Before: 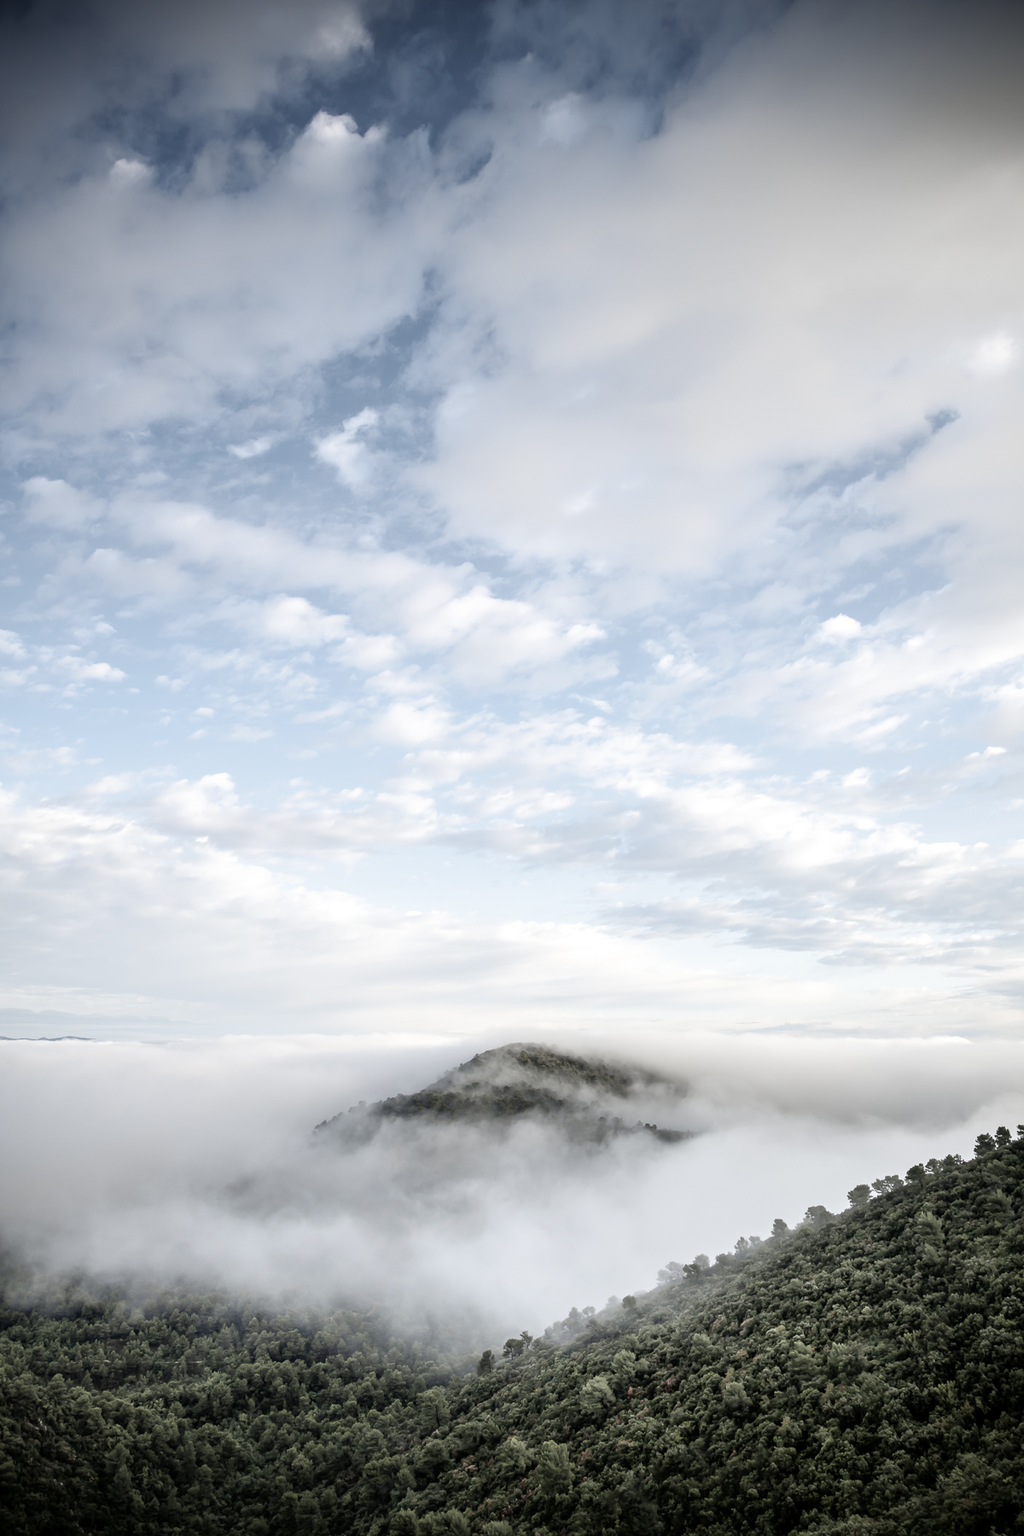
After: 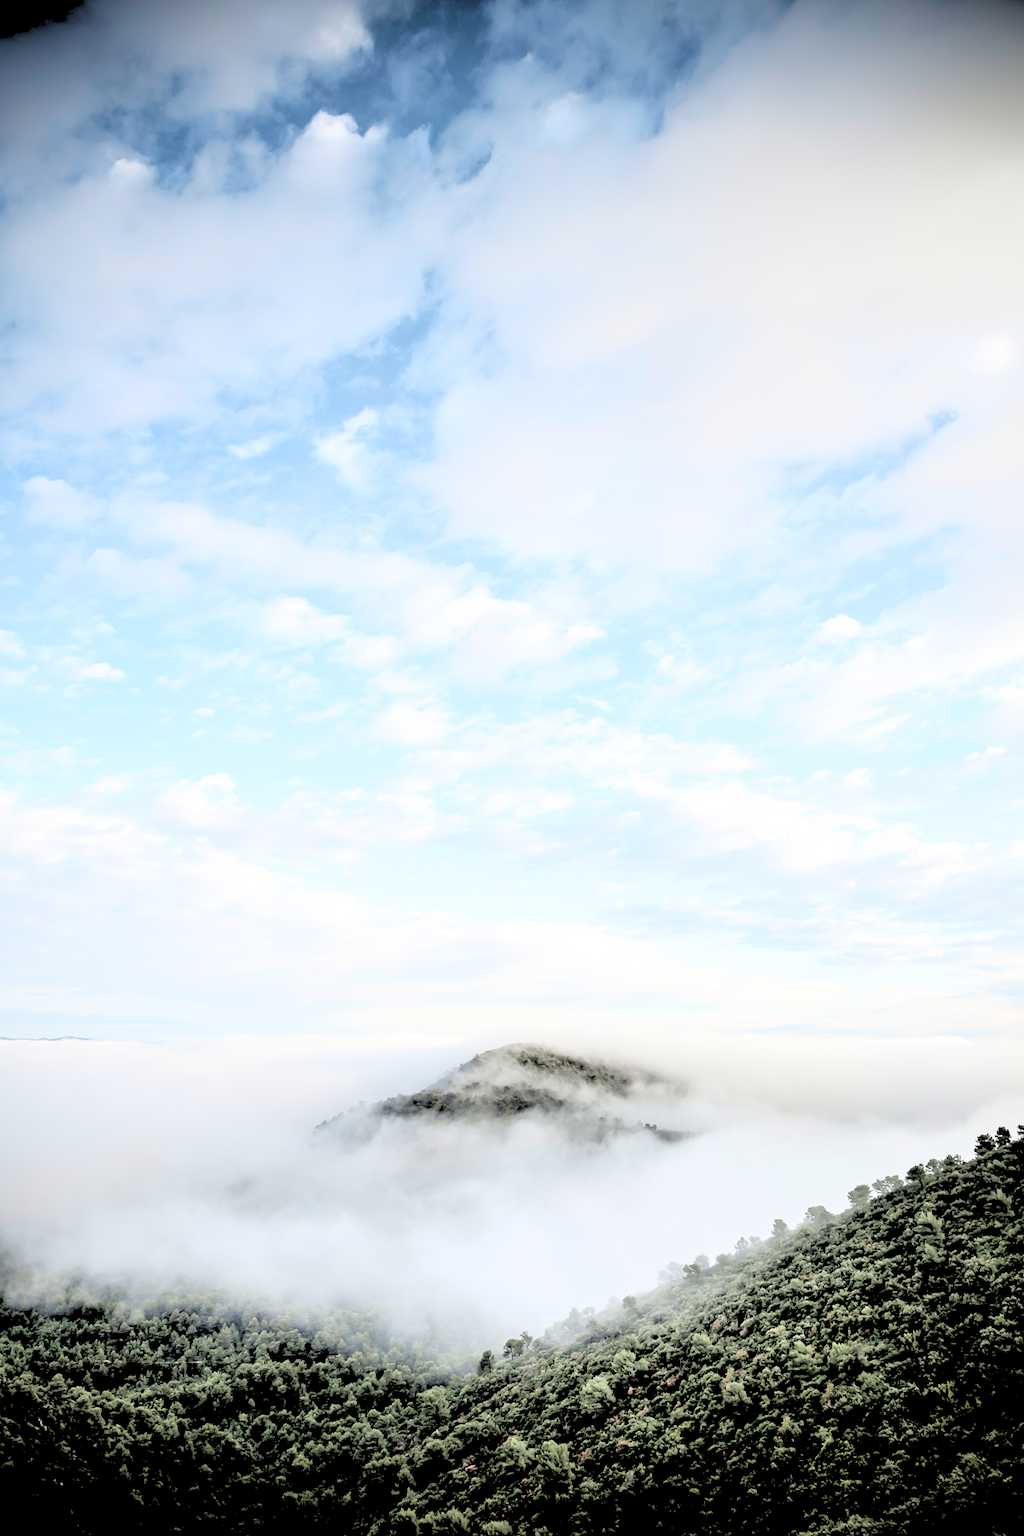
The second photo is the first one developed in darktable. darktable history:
contrast brightness saturation: contrast 0.2, brightness 0.16, saturation 0.22
rgb levels: levels [[0.027, 0.429, 0.996], [0, 0.5, 1], [0, 0.5, 1]]
